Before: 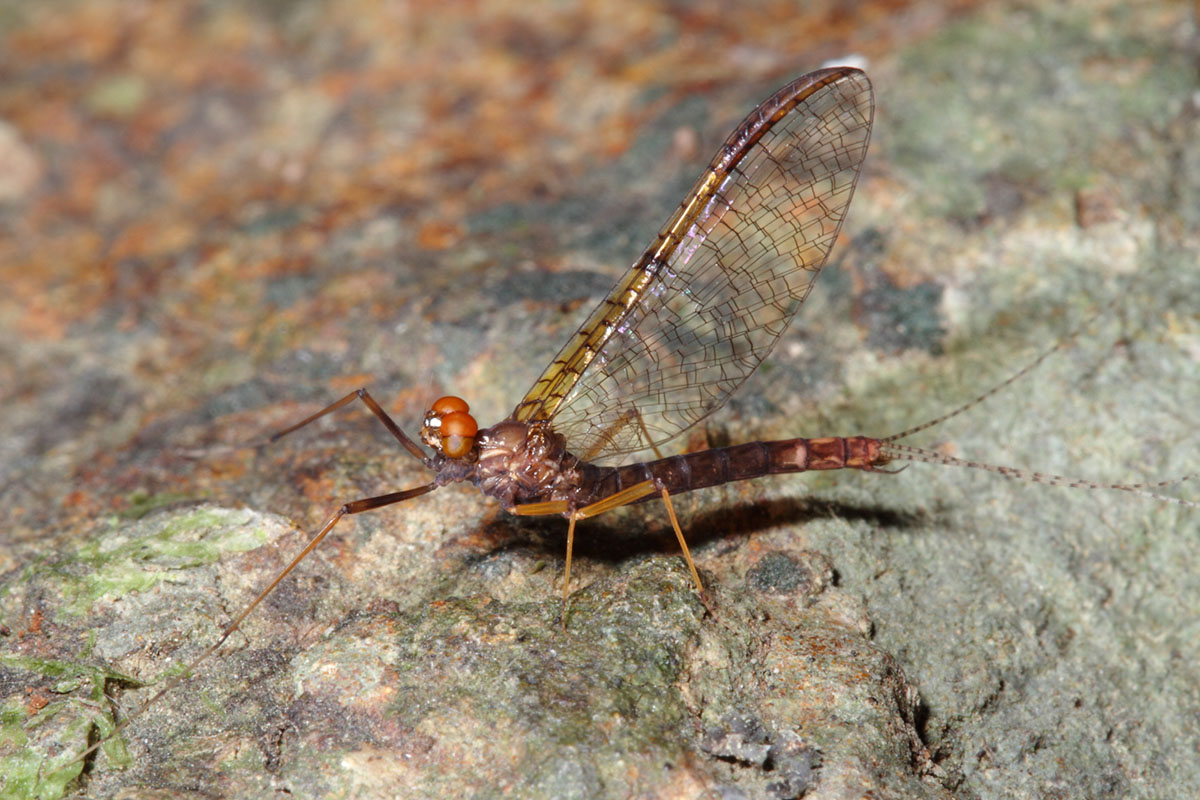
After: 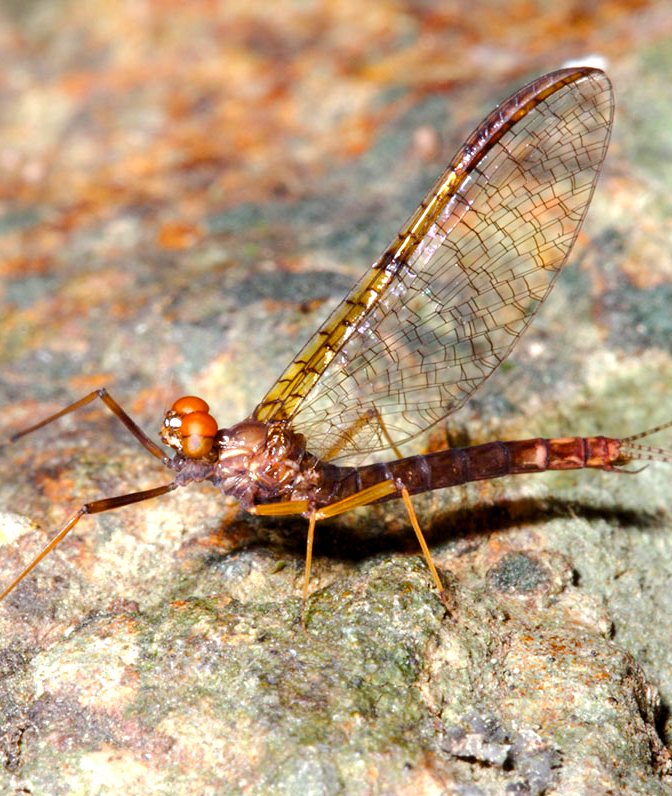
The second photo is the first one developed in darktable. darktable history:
color balance rgb: global offset › luminance -0.51%, perceptual saturation grading › global saturation 27.53%, perceptual saturation grading › highlights -25%, perceptual saturation grading › shadows 25%, perceptual brilliance grading › highlights 6.62%, perceptual brilliance grading › mid-tones 17.07%, perceptual brilliance grading › shadows -5.23%
crop: left 21.674%, right 22.086%
exposure: black level correction 0, exposure 0.5 EV, compensate exposure bias true, compensate highlight preservation false
